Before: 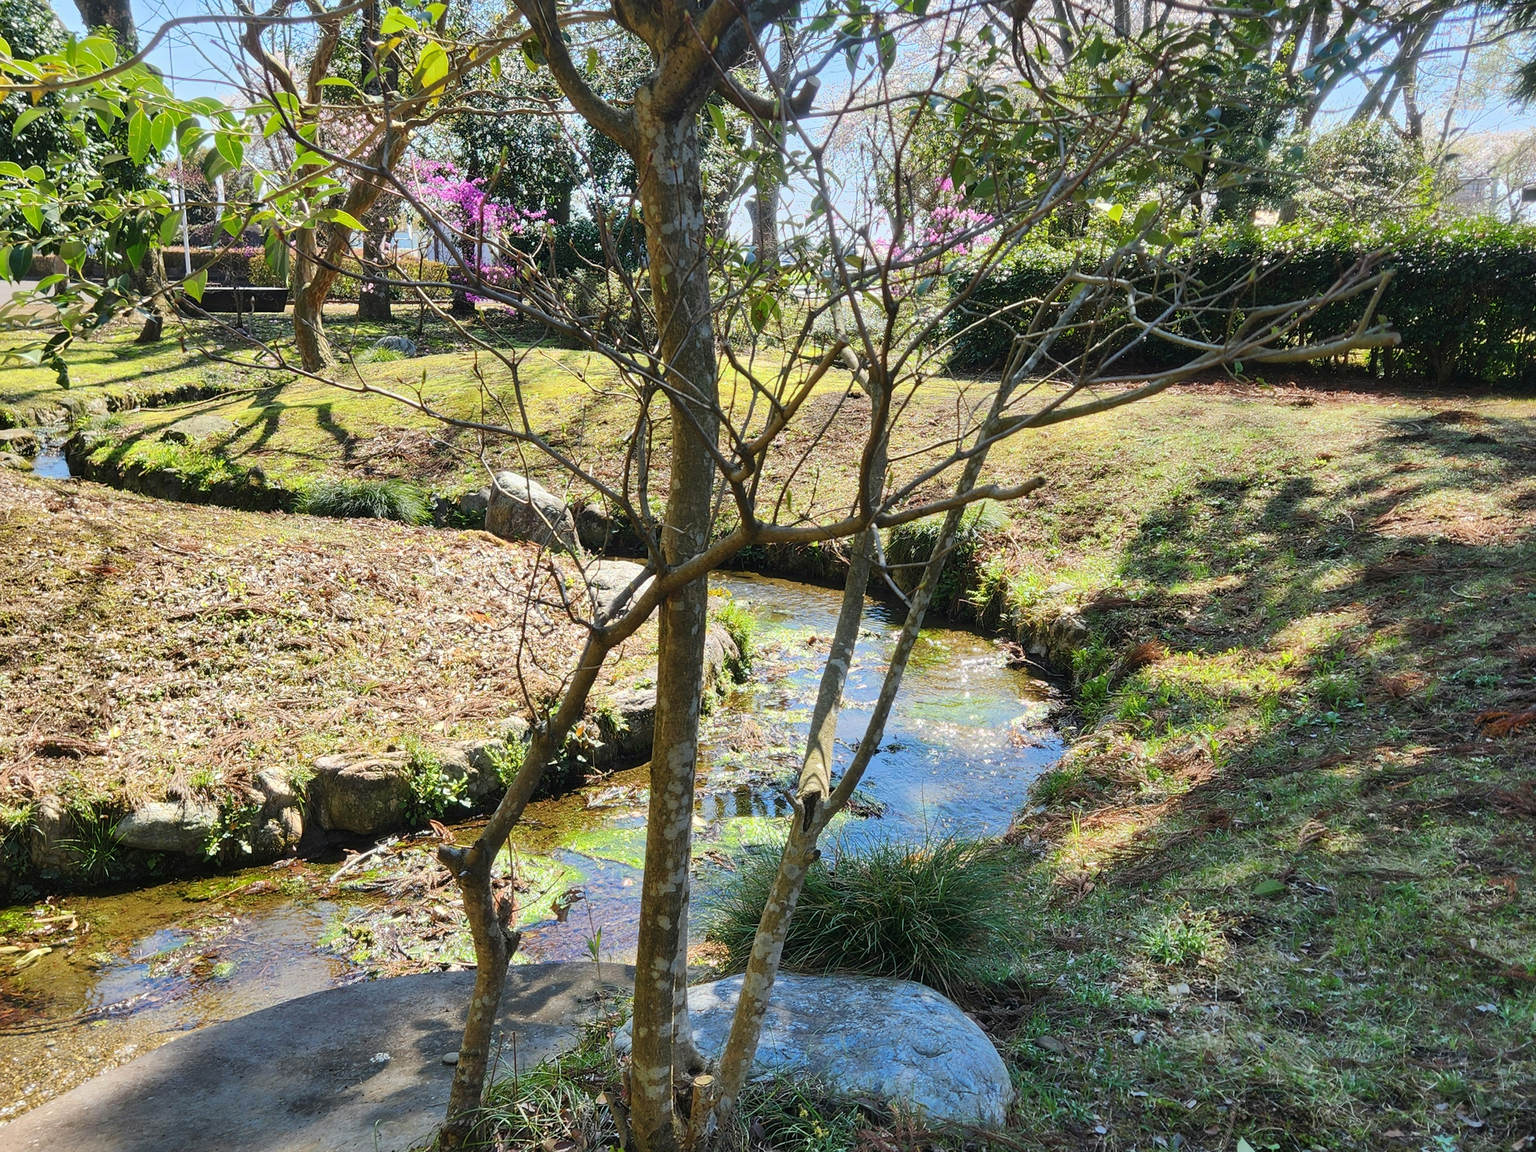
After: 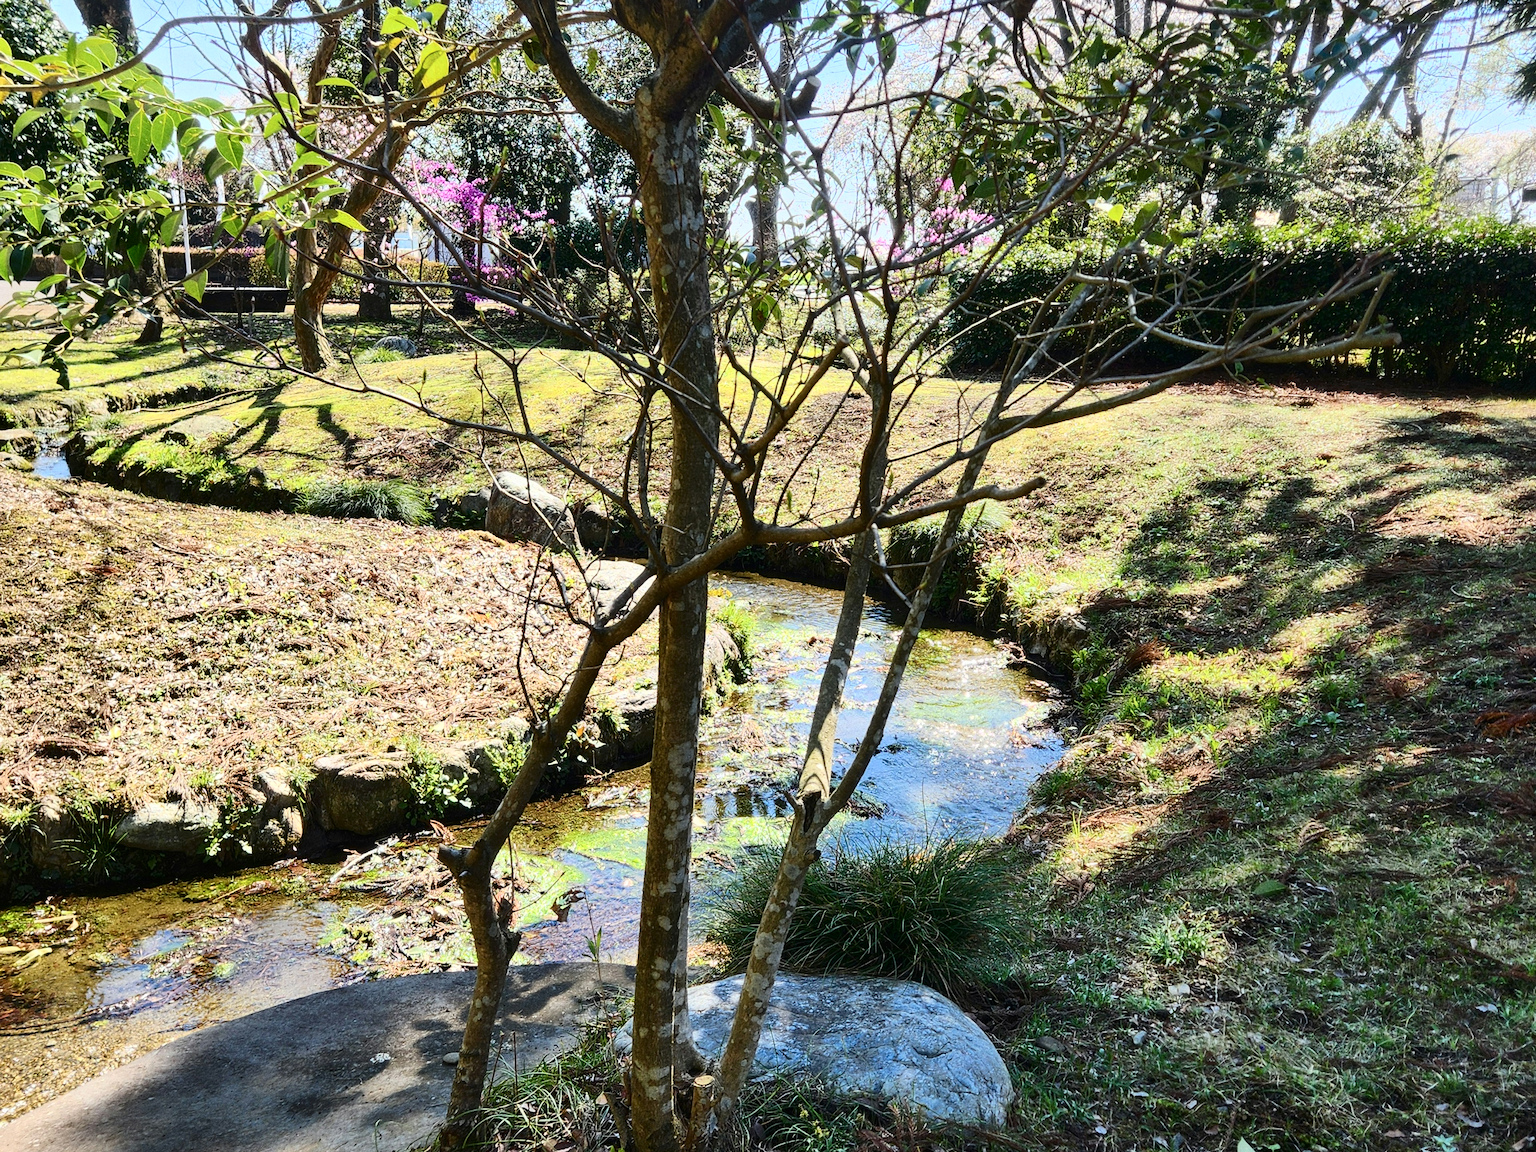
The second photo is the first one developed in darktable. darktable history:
contrast brightness saturation: contrast 0.28
grain: on, module defaults
tone equalizer: on, module defaults
